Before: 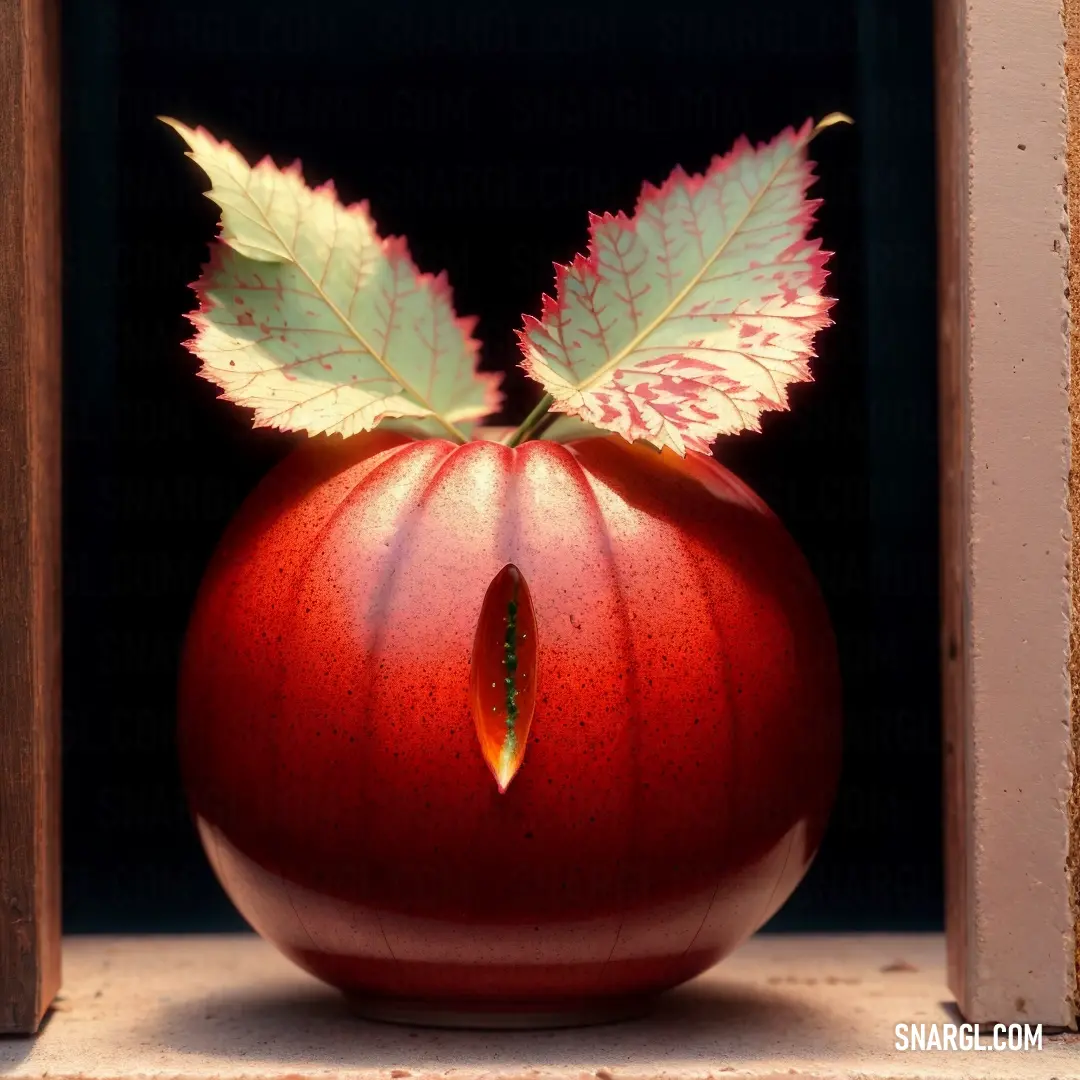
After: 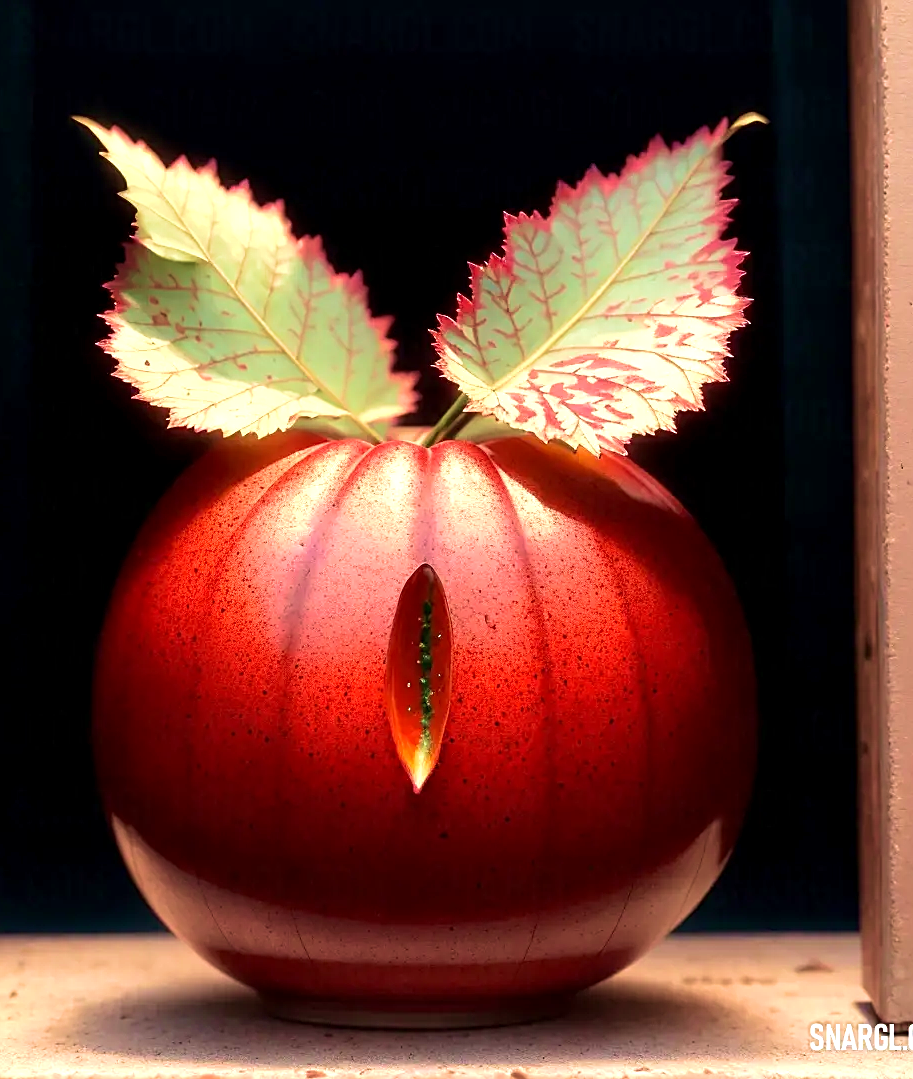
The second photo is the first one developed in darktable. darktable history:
exposure: black level correction 0.001, exposure 0.498 EV, compensate exposure bias true, compensate highlight preservation false
color correction: highlights b* 0.037
crop: left 7.956%, right 7.427%
velvia: strength 44.48%
sharpen: on, module defaults
